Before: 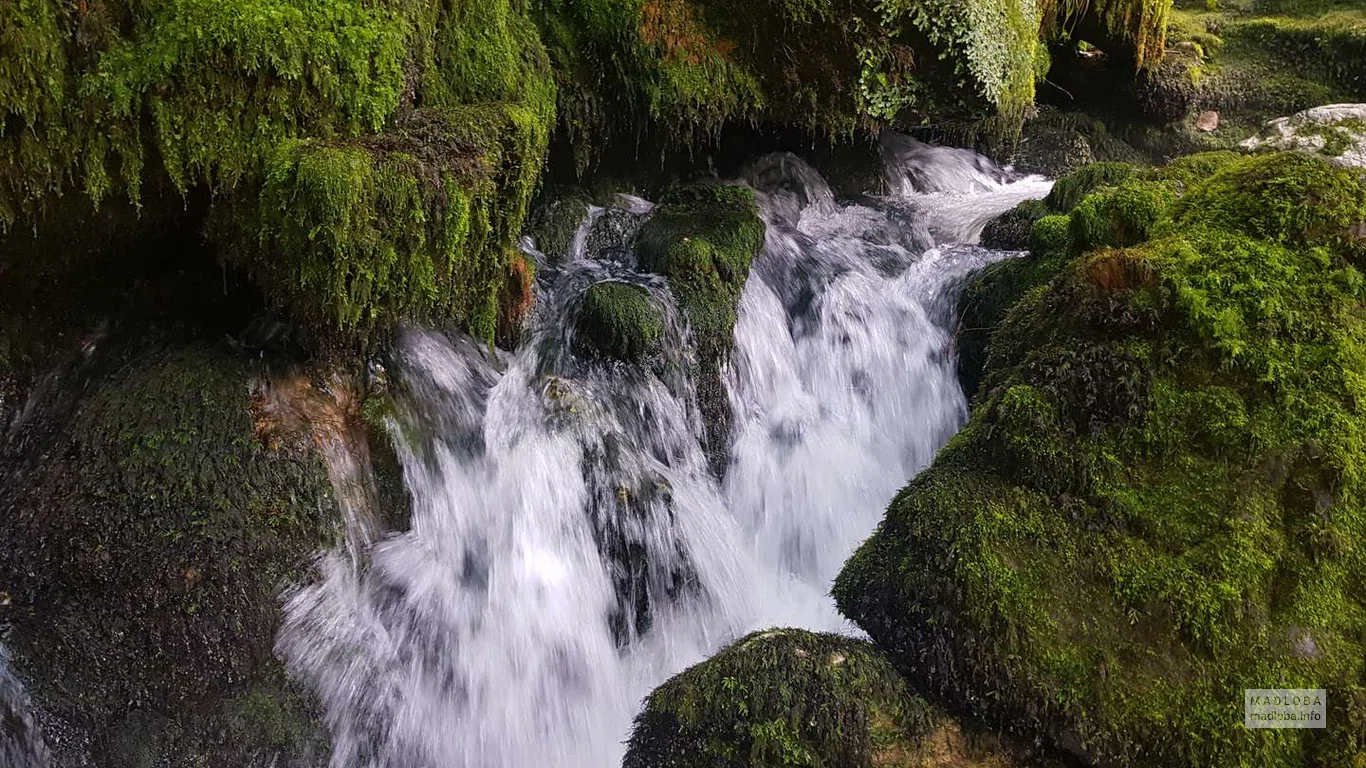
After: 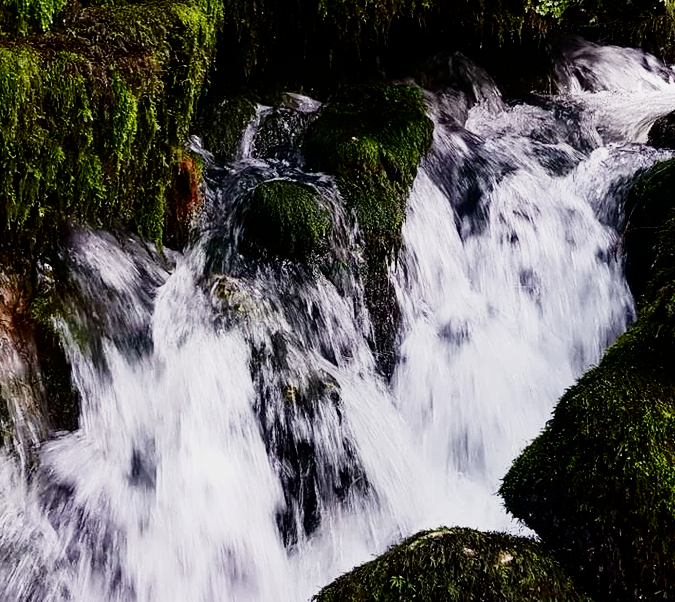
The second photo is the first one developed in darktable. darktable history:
shadows and highlights: shadows -62.32, white point adjustment -5.22, highlights 61.59
exposure: compensate highlight preservation false
sigmoid: contrast 1.8, skew -0.2, preserve hue 0%, red attenuation 0.1, red rotation 0.035, green attenuation 0.1, green rotation -0.017, blue attenuation 0.15, blue rotation -0.052, base primaries Rec2020
crop and rotate: angle 0.02°, left 24.353%, top 13.219%, right 26.156%, bottom 8.224%
